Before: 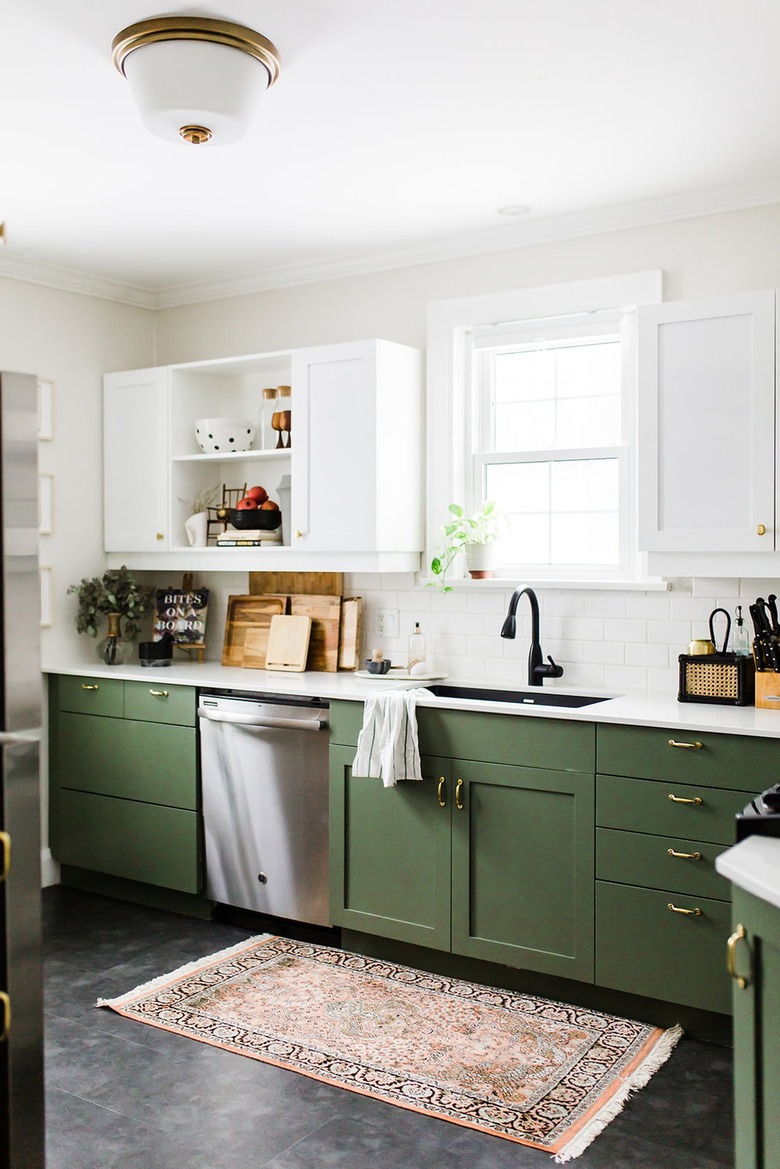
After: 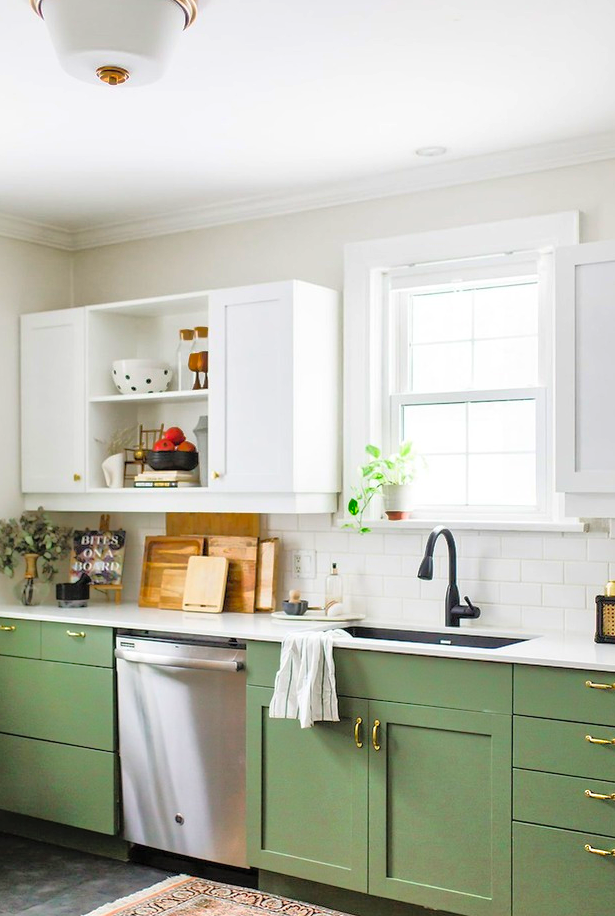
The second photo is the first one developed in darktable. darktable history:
crop and rotate: left 10.736%, top 5.091%, right 10.364%, bottom 16.509%
tone equalizer: -7 EV 0.149 EV, -6 EV 0.588 EV, -5 EV 1.16 EV, -4 EV 1.33 EV, -3 EV 1.12 EV, -2 EV 0.6 EV, -1 EV 0.152 EV
shadows and highlights: shadows 39.65, highlights -60.07
contrast brightness saturation: contrast 0.195, brightness 0.169, saturation 0.228
